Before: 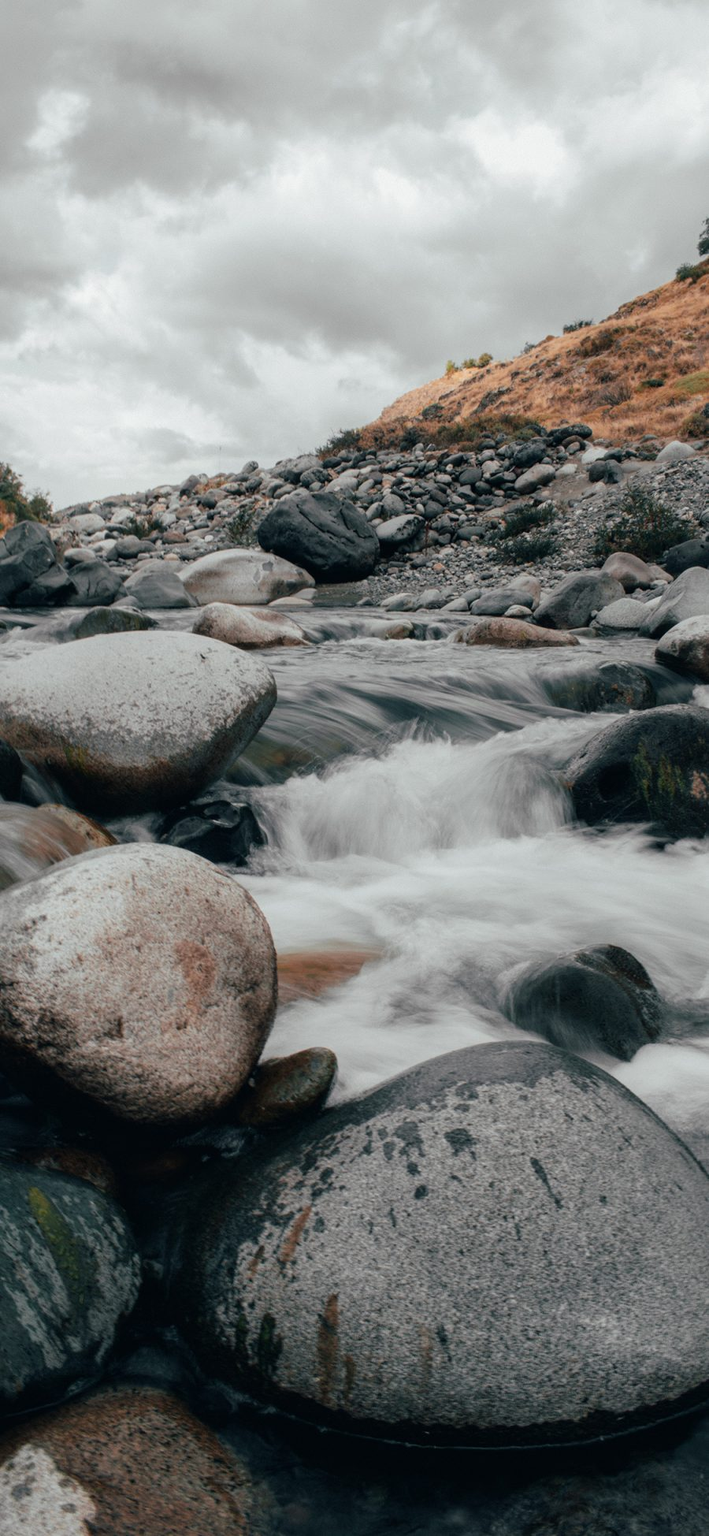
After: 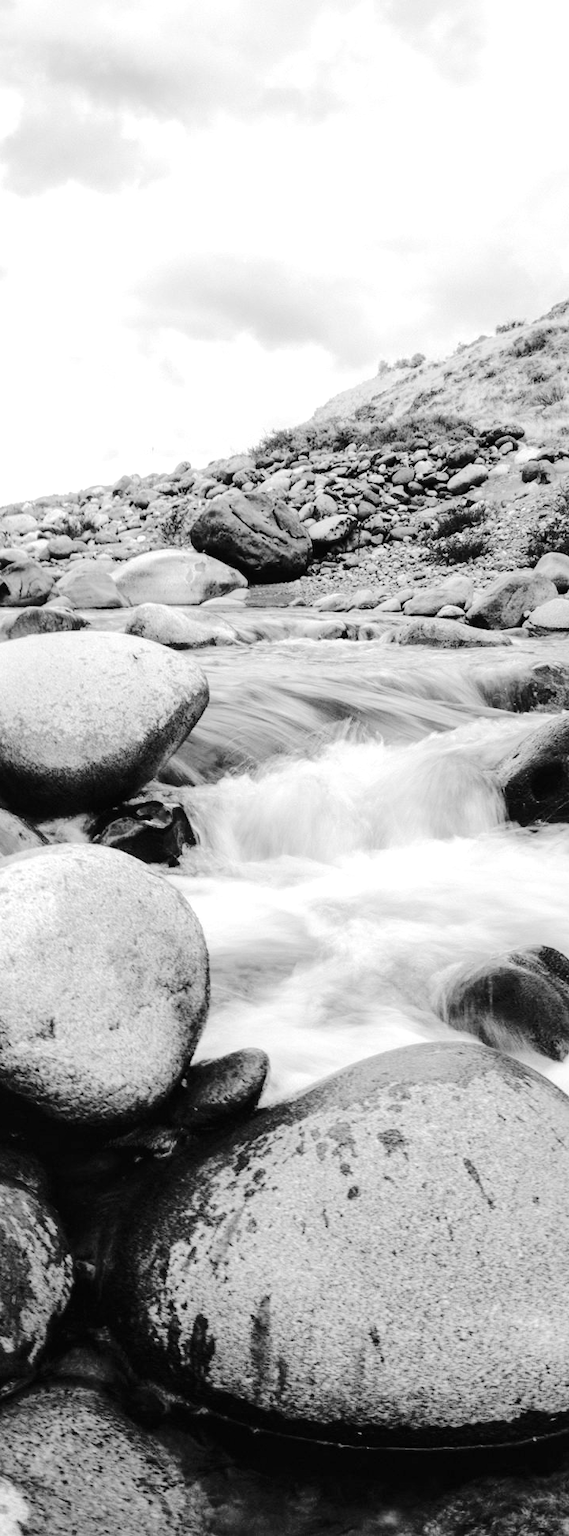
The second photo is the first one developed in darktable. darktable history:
crop and rotate: left 9.597%, right 10.146%
tone curve: curves: ch0 [(0, 0.003) (0.211, 0.174) (0.482, 0.519) (0.843, 0.821) (0.992, 0.971)]; ch1 [(0, 0) (0.276, 0.206) (0.393, 0.364) (0.482, 0.477) (0.506, 0.5) (0.523, 0.523) (0.572, 0.592) (0.695, 0.767) (1, 1)]; ch2 [(0, 0) (0.438, 0.456) (0.498, 0.497) (0.536, 0.527) (0.562, 0.584) (0.619, 0.602) (0.698, 0.698) (1, 1)], color space Lab, independent channels, preserve colors none
color zones: curves: ch0 [(0, 0.613) (0.01, 0.613) (0.245, 0.448) (0.498, 0.529) (0.642, 0.665) (0.879, 0.777) (0.99, 0.613)]; ch1 [(0, 0) (0.143, 0) (0.286, 0) (0.429, 0) (0.571, 0) (0.714, 0) (0.857, 0)]
exposure: exposure 0.753 EV, compensate highlight preservation false
velvia: on, module defaults
local contrast: mode bilateral grid, contrast 19, coarseness 50, detail 119%, midtone range 0.2
tone equalizer: -7 EV 0.153 EV, -6 EV 0.571 EV, -5 EV 1.13 EV, -4 EV 1.3 EV, -3 EV 1.15 EV, -2 EV 0.6 EV, -1 EV 0.151 EV, edges refinement/feathering 500, mask exposure compensation -1.57 EV, preserve details no
